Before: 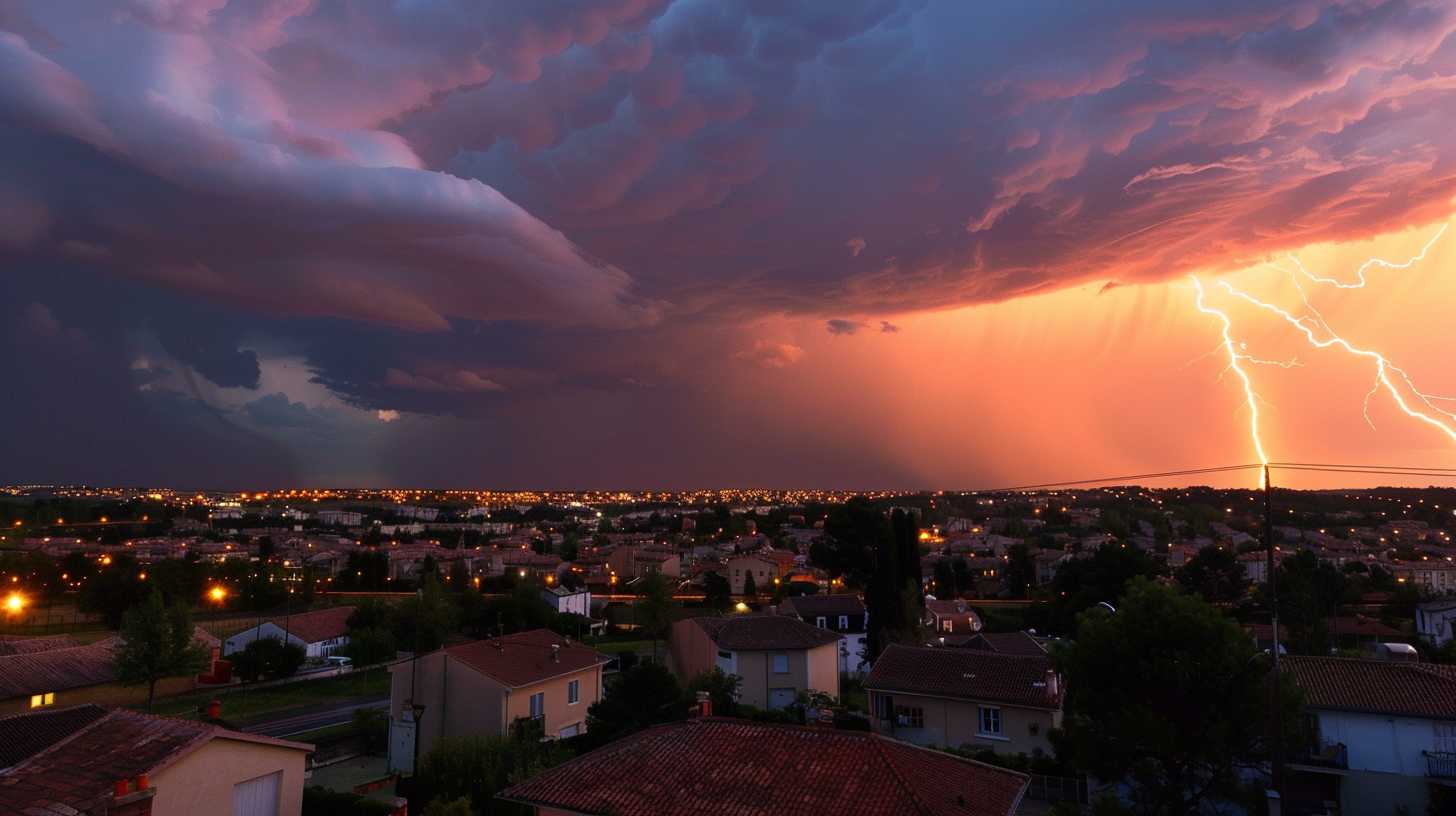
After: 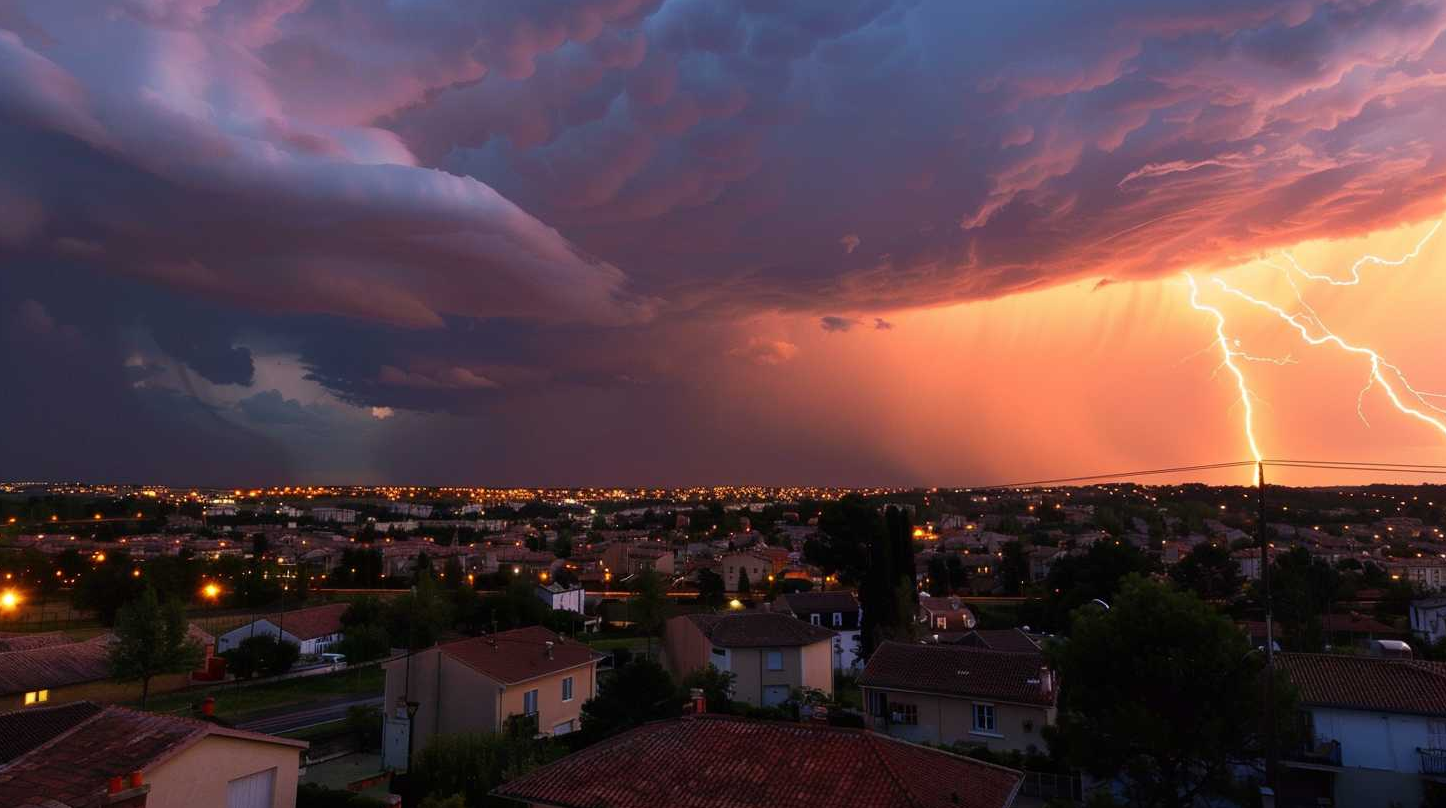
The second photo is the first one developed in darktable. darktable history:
bloom: size 3%, threshold 100%, strength 0%
crop: left 0.434%, top 0.485%, right 0.244%, bottom 0.386%
